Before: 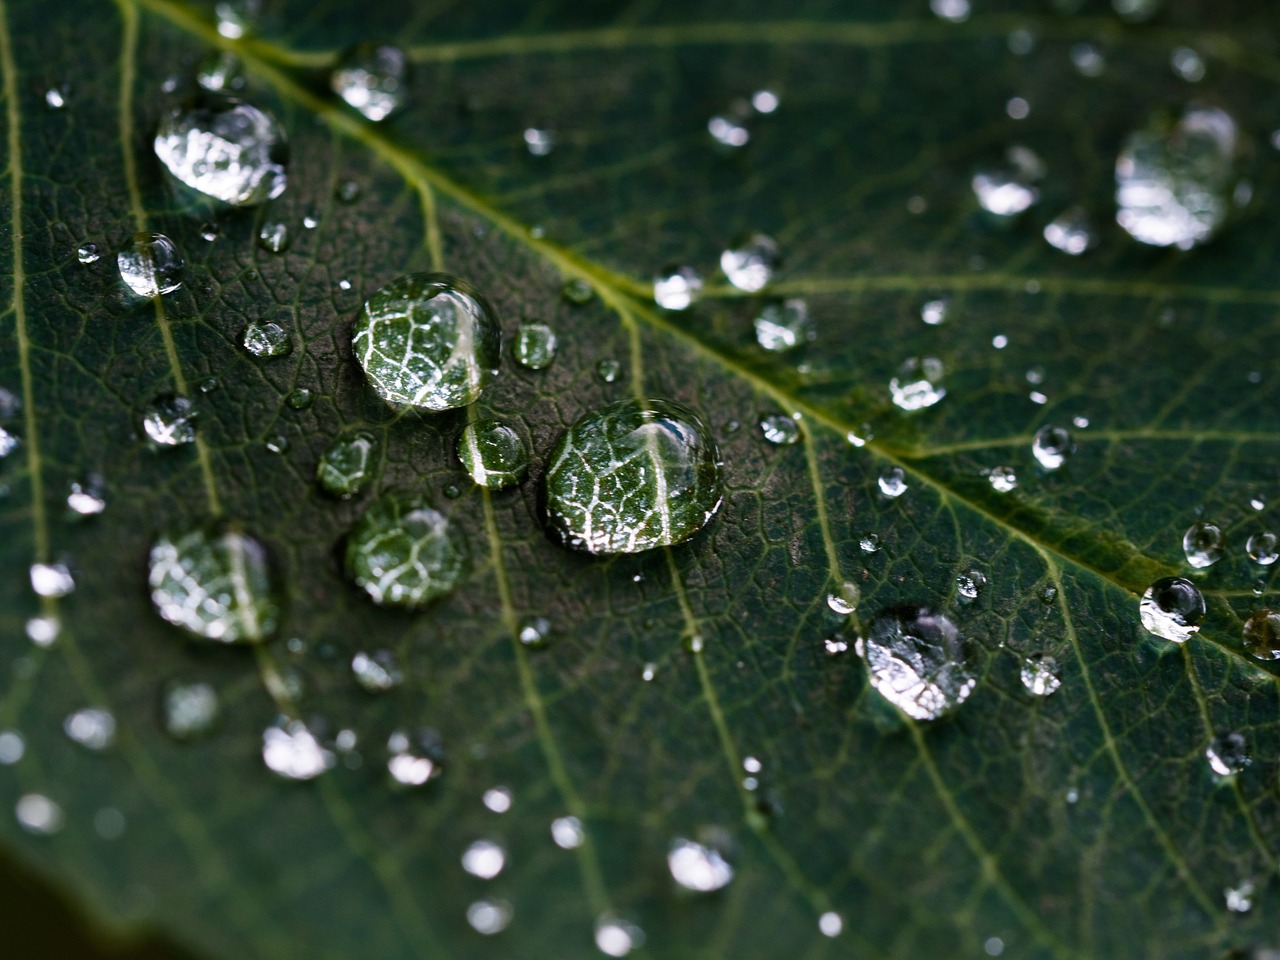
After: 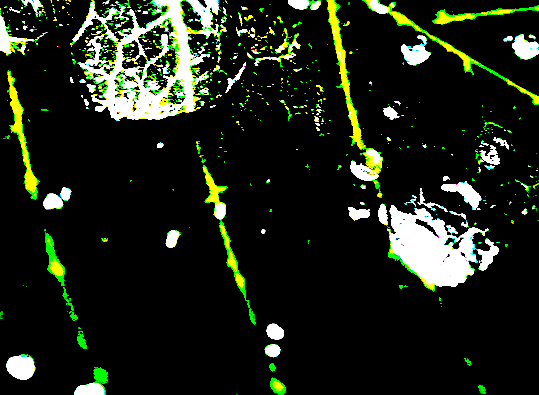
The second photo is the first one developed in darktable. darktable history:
crop: left 37.293%, top 45.16%, right 20.573%, bottom 13.596%
sharpen: radius 2.505, amount 0.329
levels: mode automatic, levels [0.016, 0.492, 0.969]
exposure: black level correction 0.099, exposure 2.929 EV, compensate exposure bias true, compensate highlight preservation false
